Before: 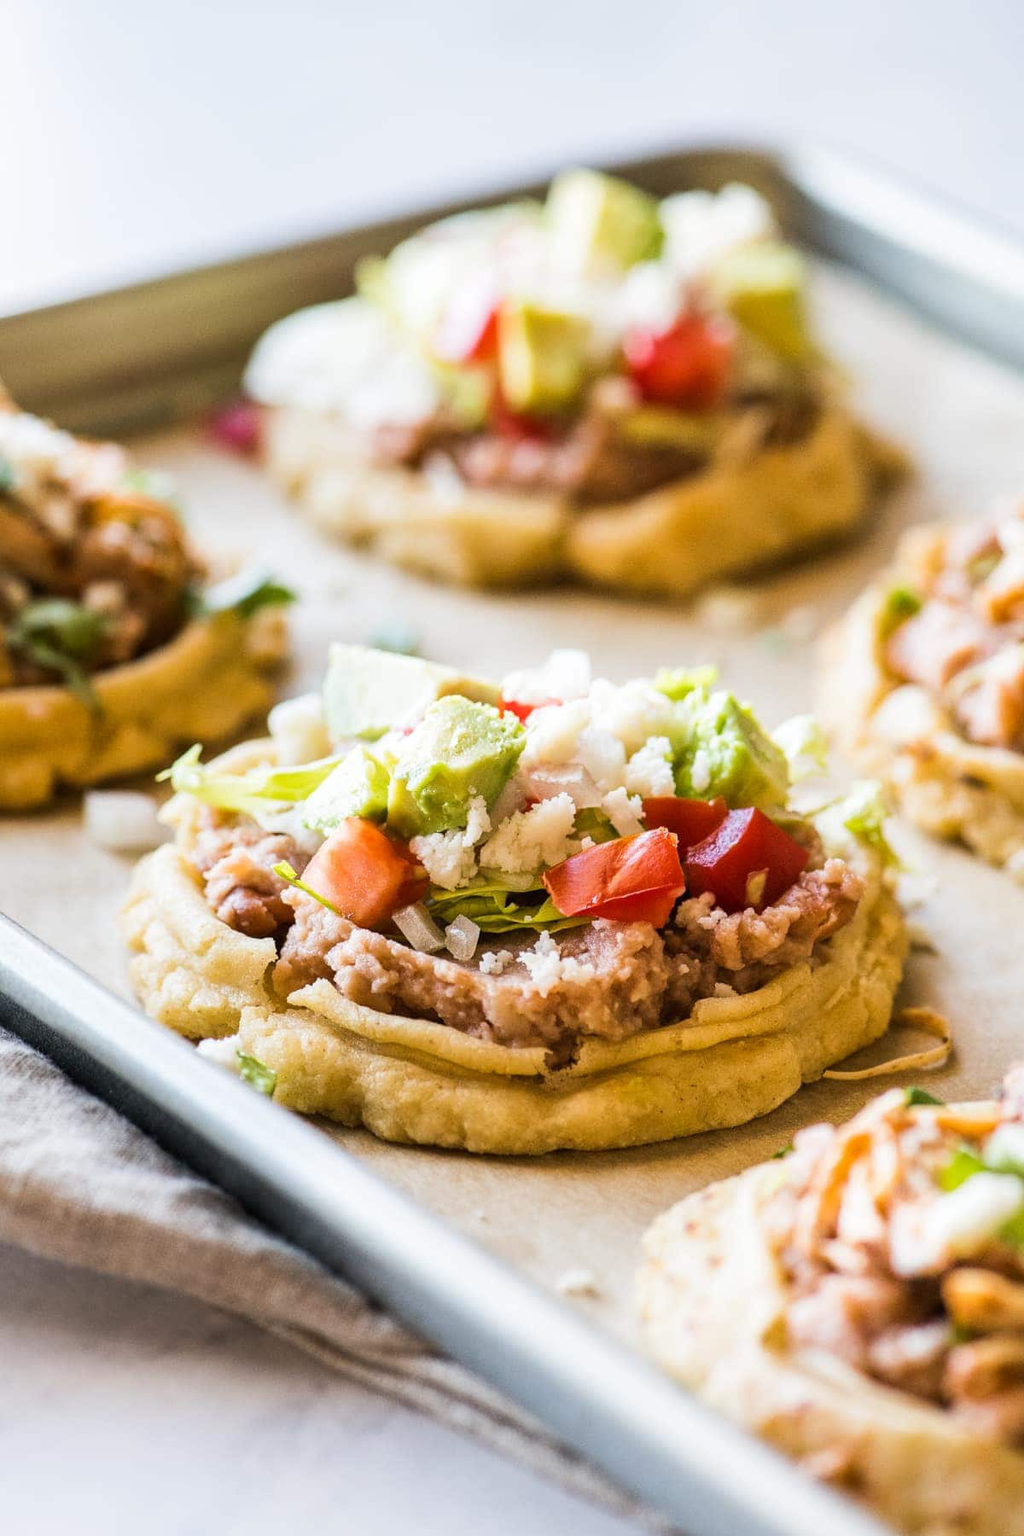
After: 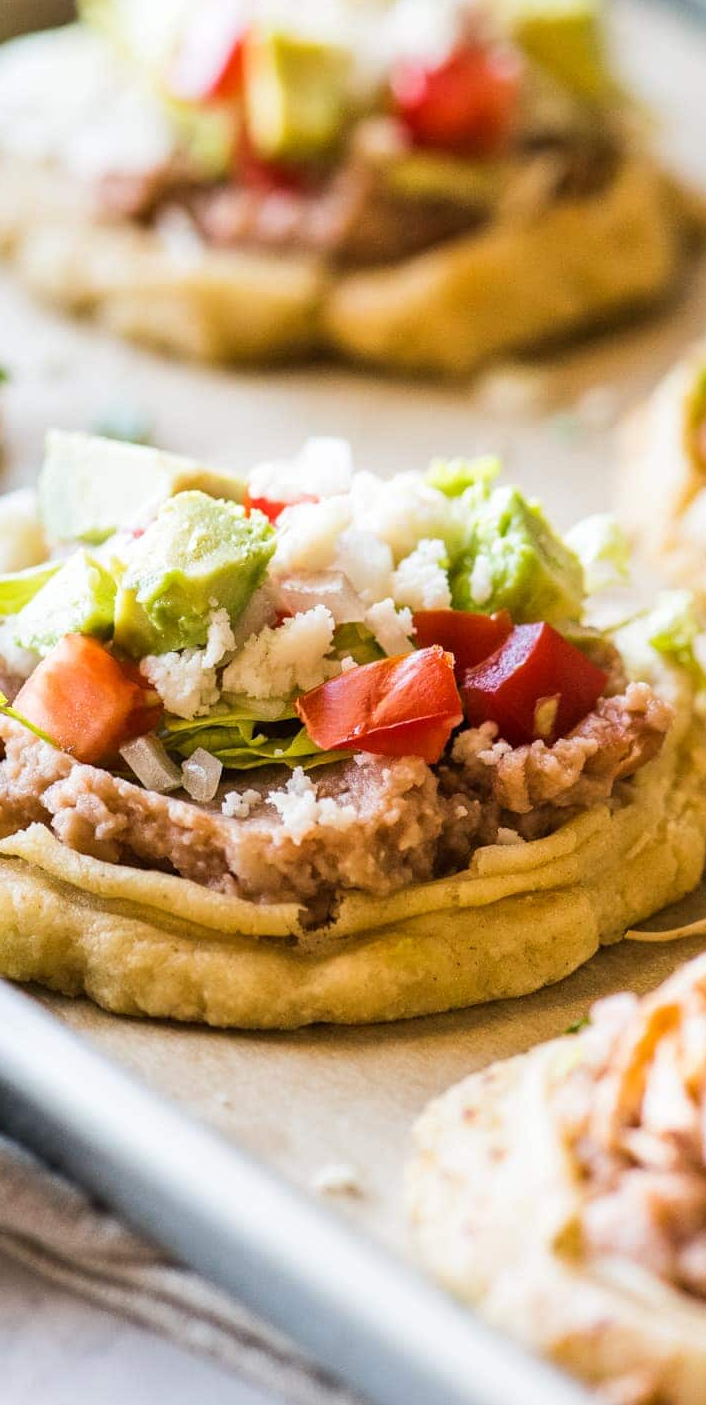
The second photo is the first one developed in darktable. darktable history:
crop and rotate: left 28.408%, top 18.036%, right 12.74%, bottom 3.882%
